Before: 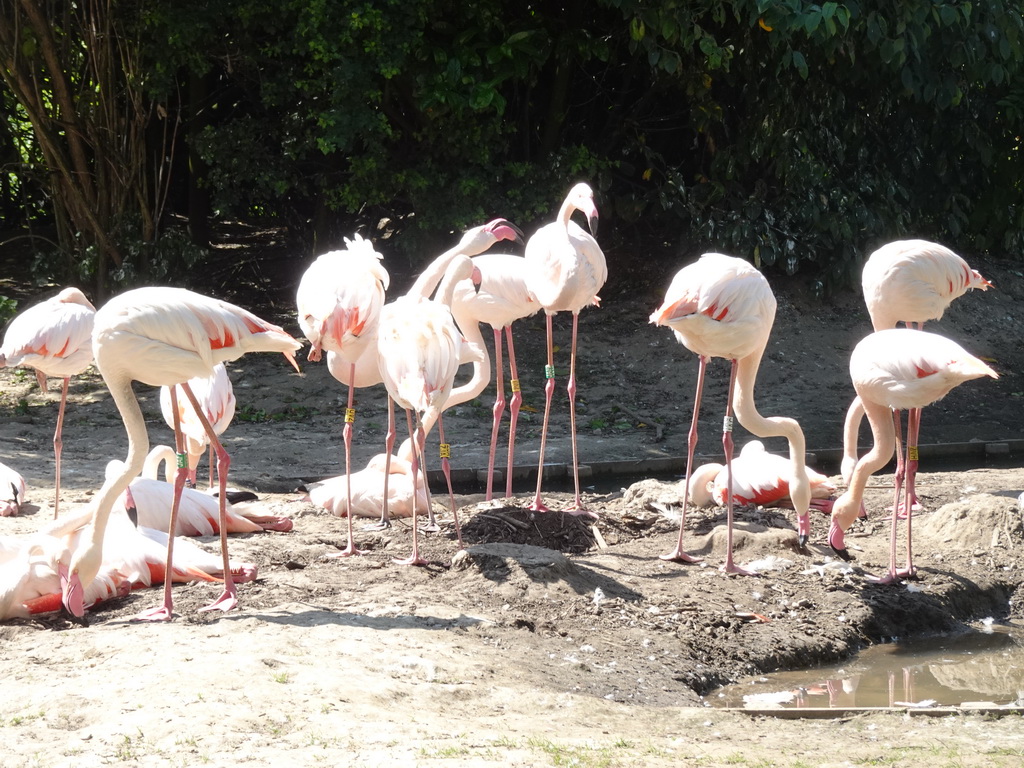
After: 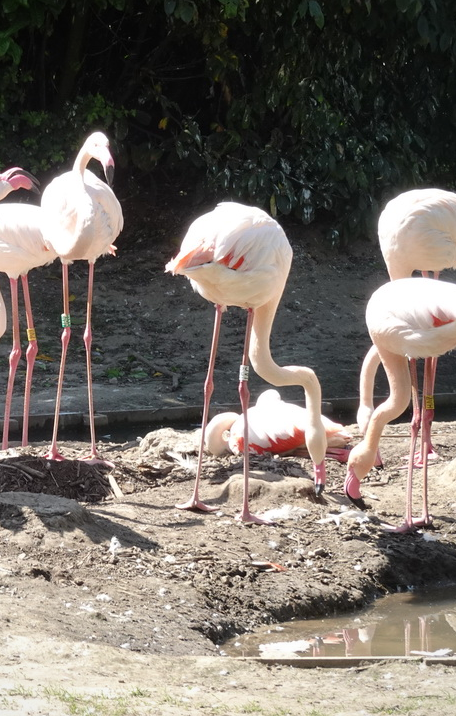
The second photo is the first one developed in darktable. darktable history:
vignetting: brightness -0.19, saturation -0.302, center (-0.031, -0.043), unbound false
local contrast: mode bilateral grid, contrast 11, coarseness 25, detail 112%, midtone range 0.2
crop: left 47.332%, top 6.713%, right 8.109%
